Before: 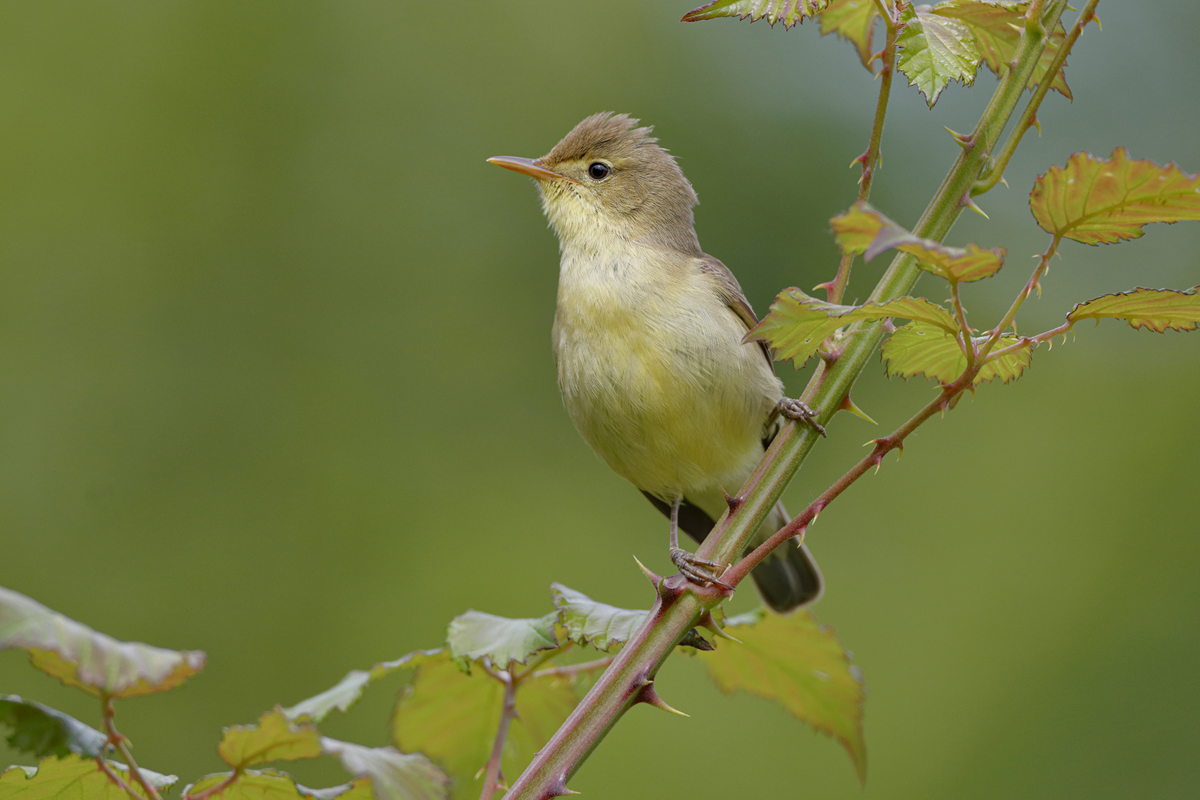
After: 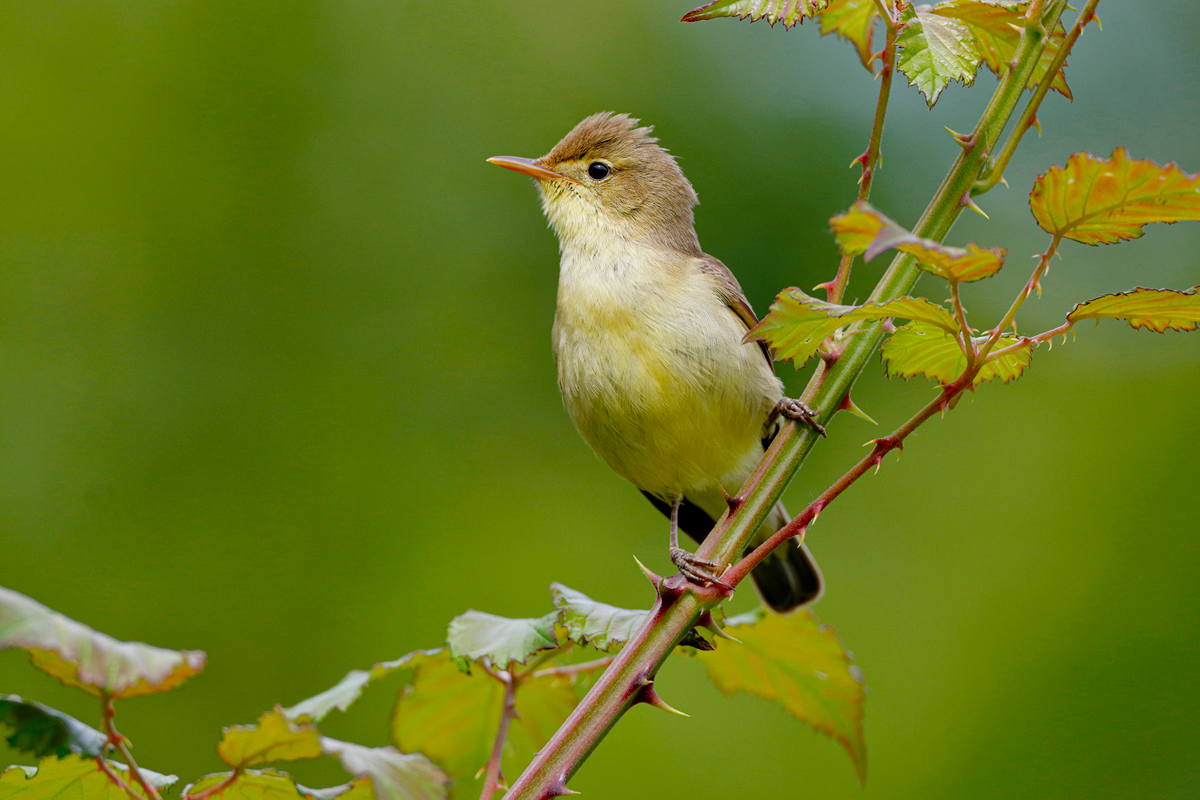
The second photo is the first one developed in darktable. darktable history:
filmic rgb: black relative exposure -16 EV, white relative exposure 6.23 EV, hardness 5.13, contrast 1.35, add noise in highlights 0.001, preserve chrominance no, color science v3 (2019), use custom middle-gray values true, contrast in highlights soft
